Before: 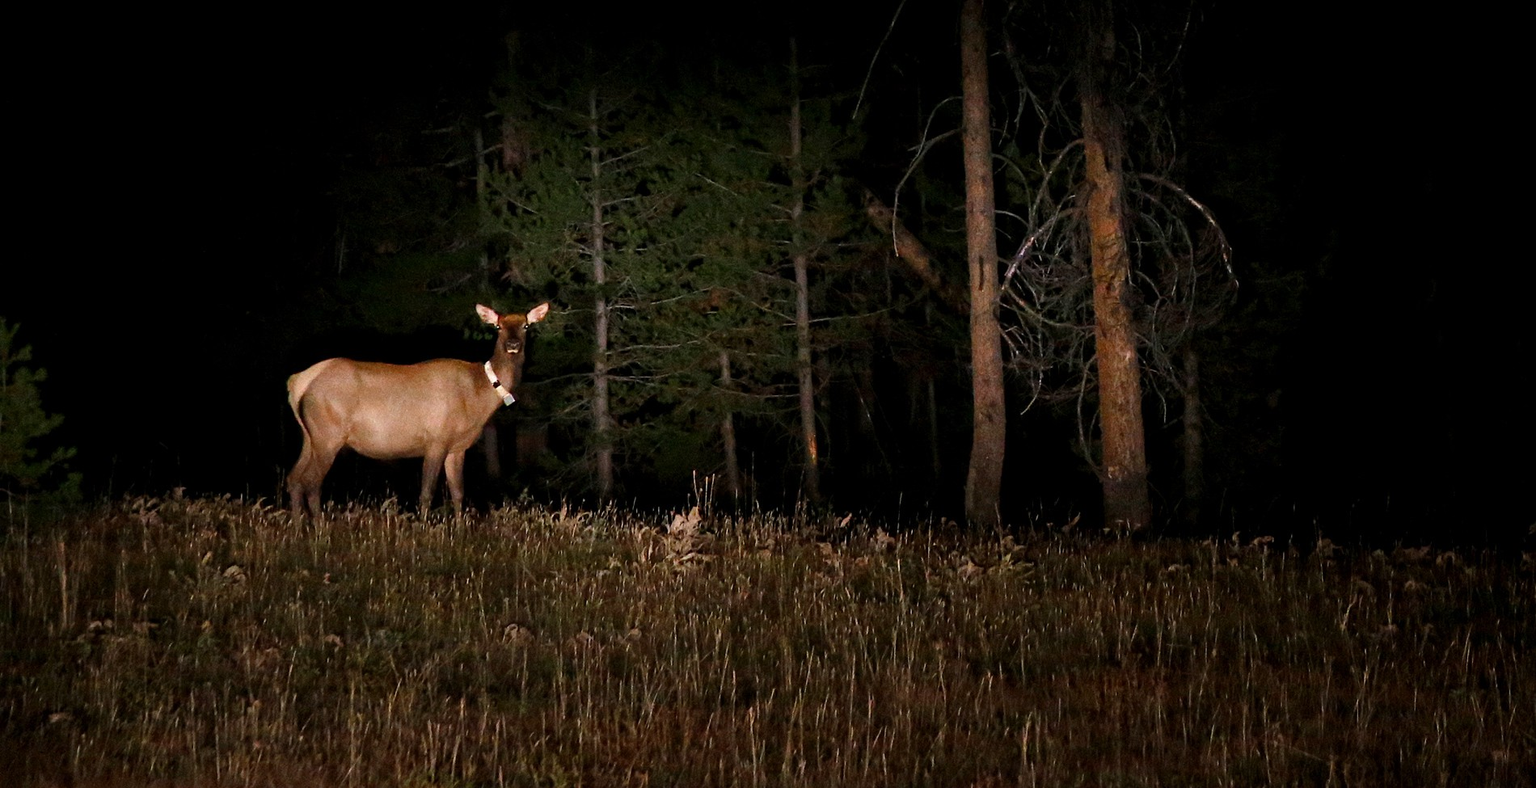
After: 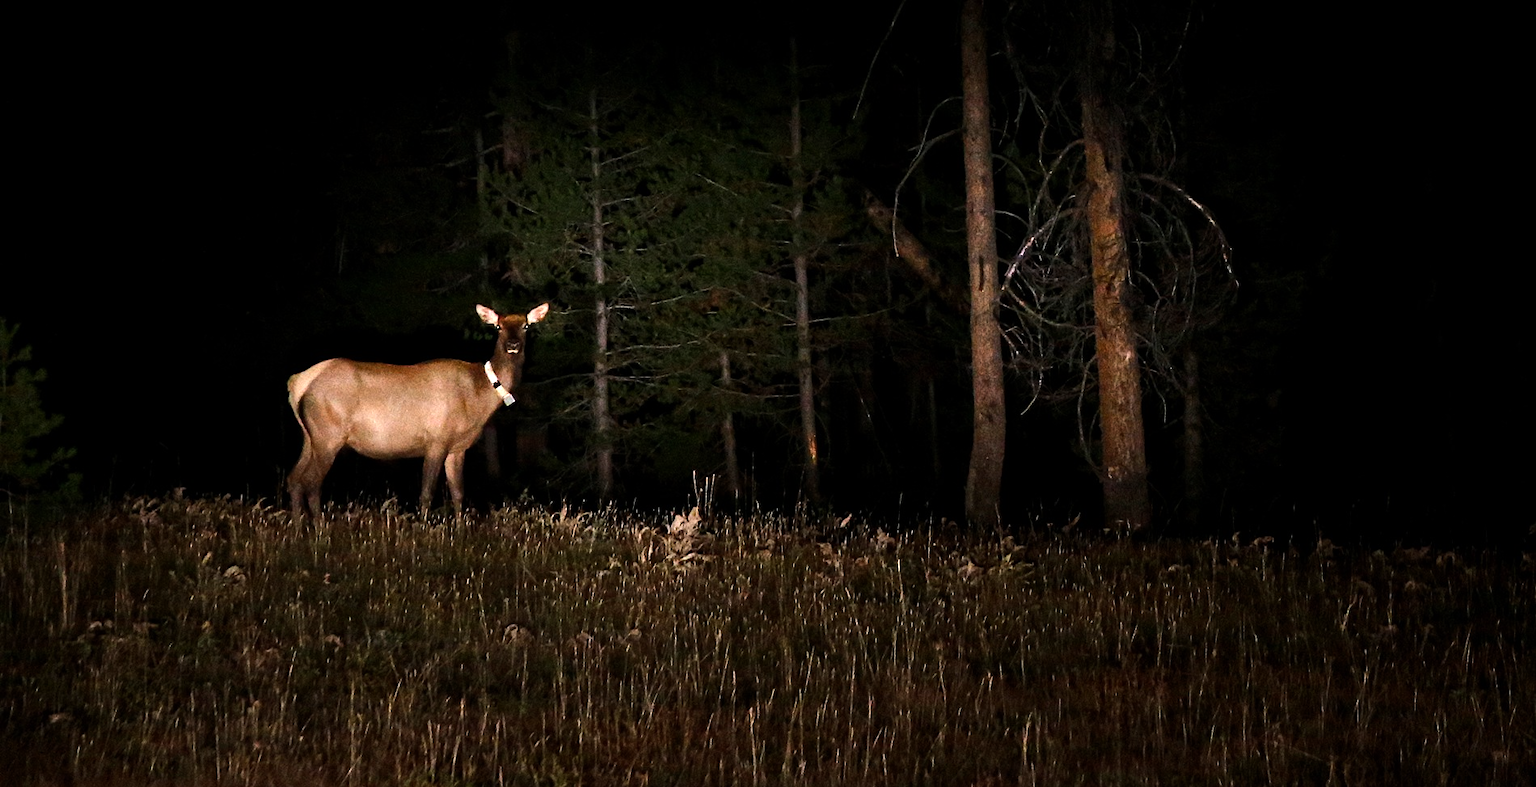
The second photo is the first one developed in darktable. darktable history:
tone equalizer: -8 EV -0.75 EV, -7 EV -0.7 EV, -6 EV -0.6 EV, -5 EV -0.4 EV, -3 EV 0.4 EV, -2 EV 0.6 EV, -1 EV 0.7 EV, +0 EV 0.75 EV, edges refinement/feathering 500, mask exposure compensation -1.57 EV, preserve details no
crop: bottom 0.071%
